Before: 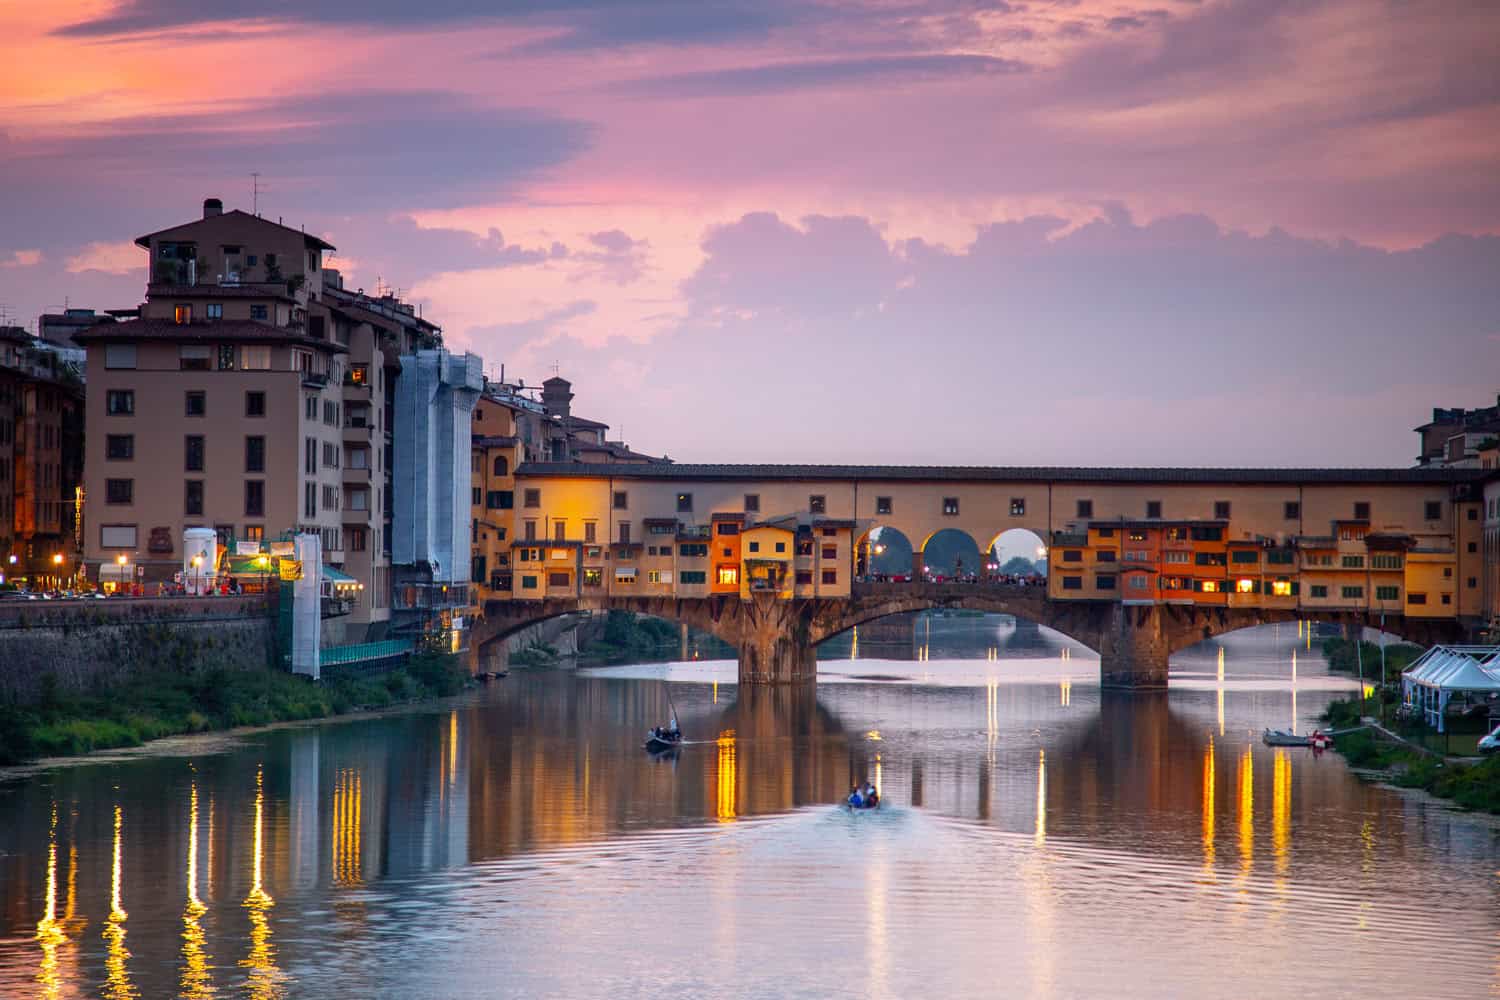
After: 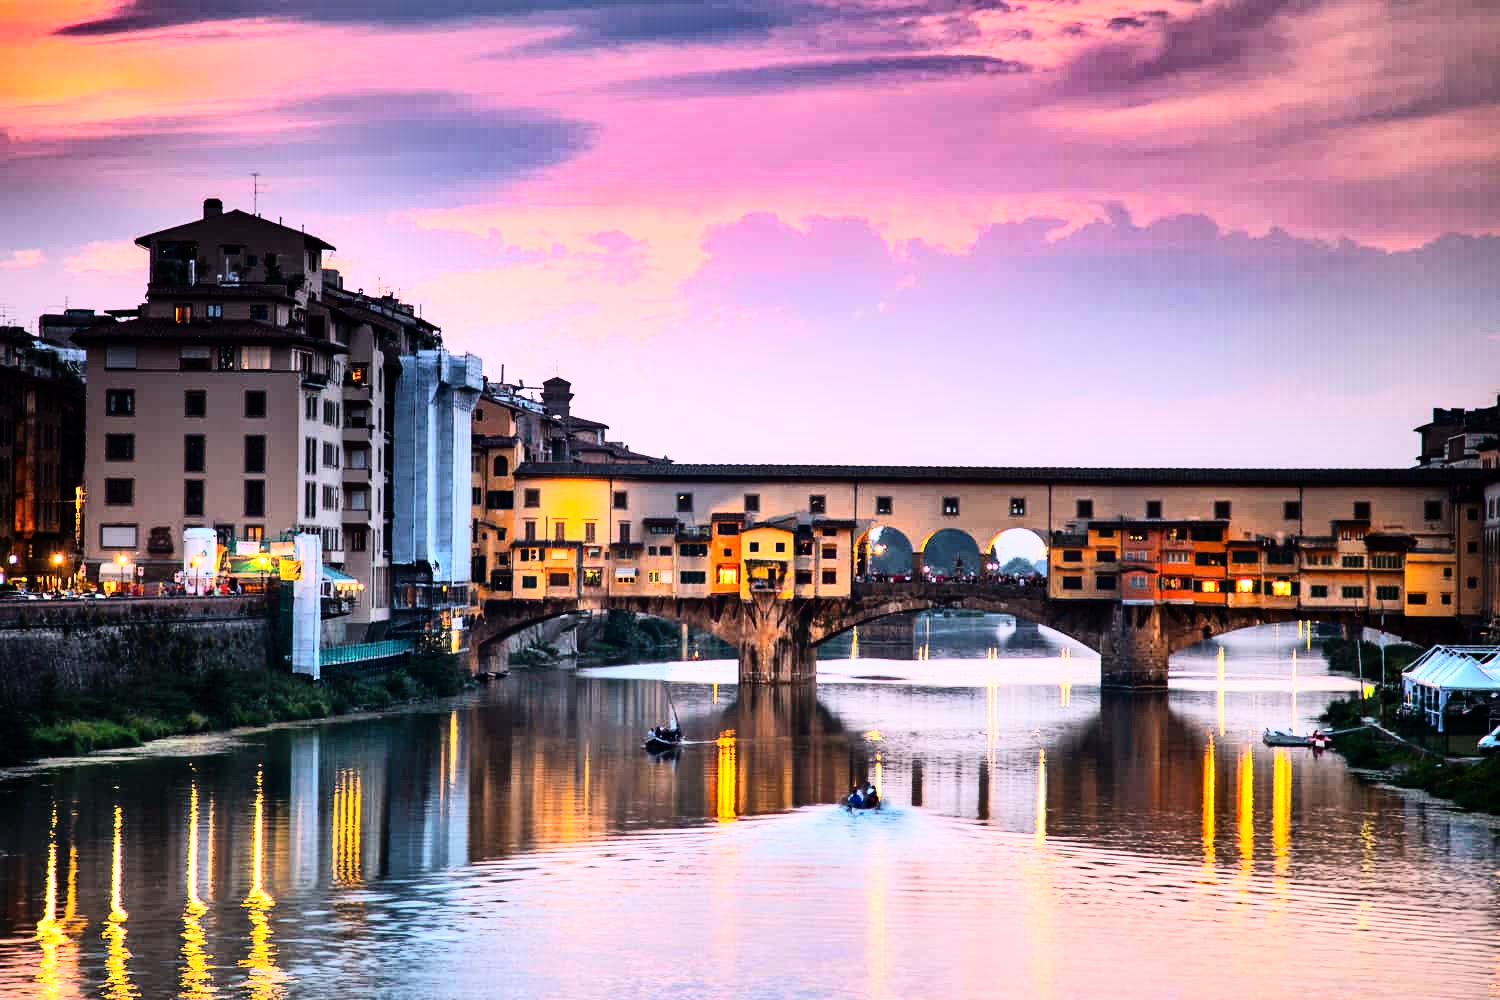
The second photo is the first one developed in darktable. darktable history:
rgb curve: curves: ch0 [(0, 0) (0.21, 0.15) (0.24, 0.21) (0.5, 0.75) (0.75, 0.96) (0.89, 0.99) (1, 1)]; ch1 [(0, 0.02) (0.21, 0.13) (0.25, 0.2) (0.5, 0.67) (0.75, 0.9) (0.89, 0.97) (1, 1)]; ch2 [(0, 0.02) (0.21, 0.13) (0.25, 0.2) (0.5, 0.67) (0.75, 0.9) (0.89, 0.97) (1, 1)], compensate middle gray true
shadows and highlights: shadows 24.5, highlights -78.15, soften with gaussian
